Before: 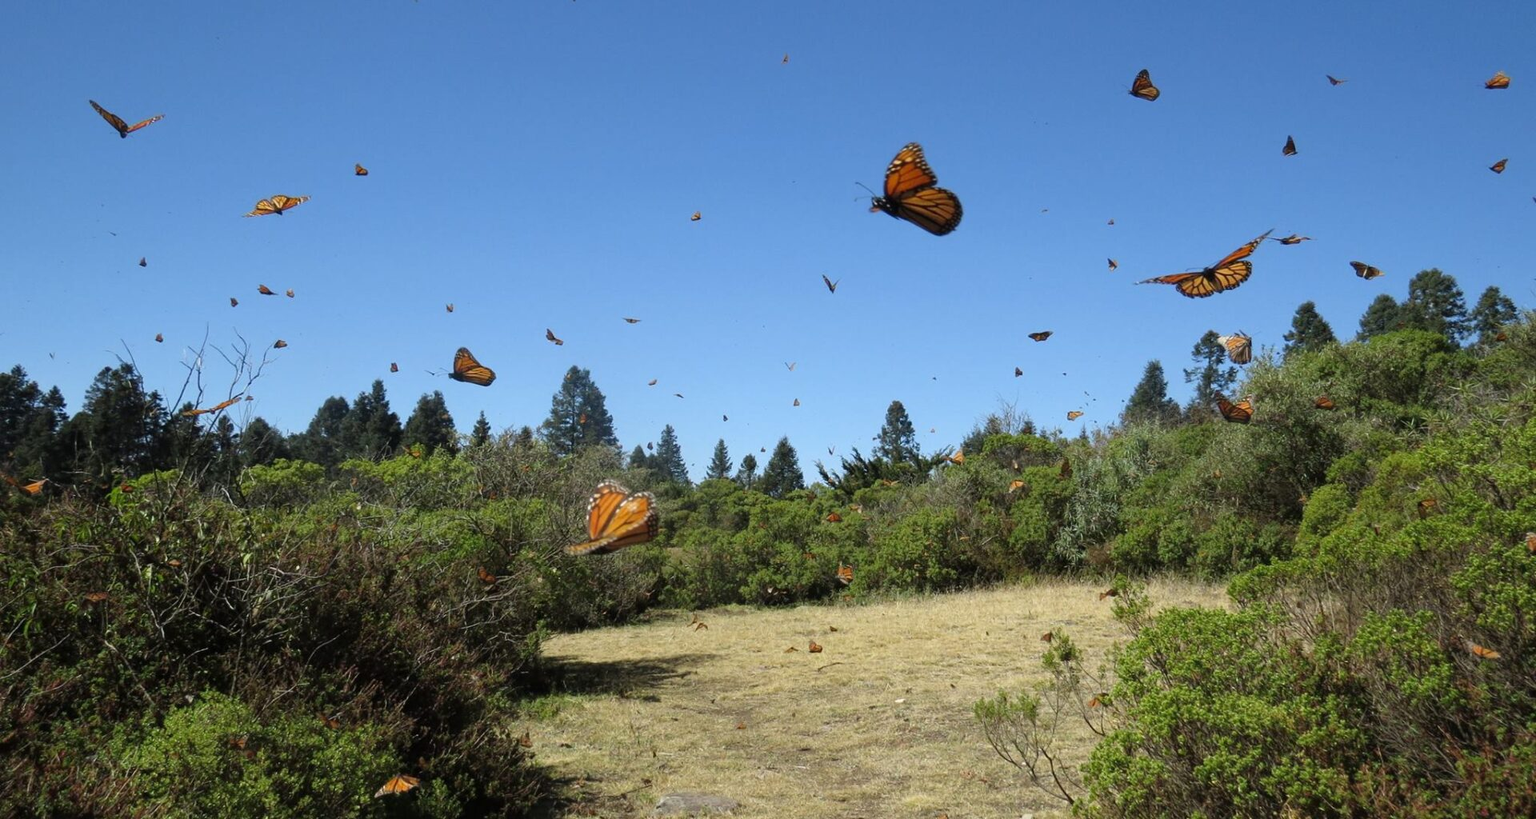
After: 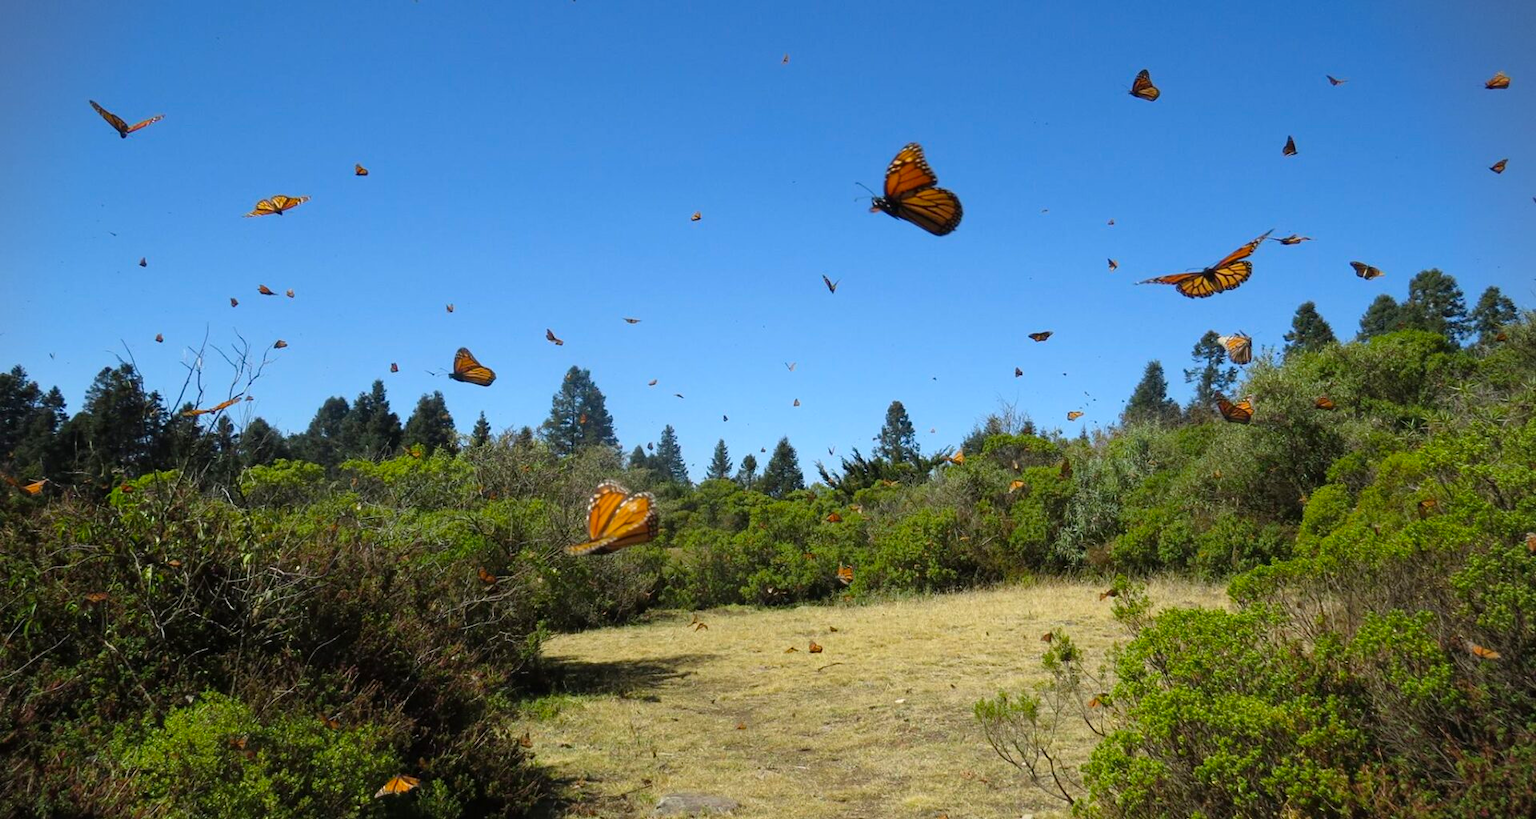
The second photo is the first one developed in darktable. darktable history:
vignetting: fall-off start 92.6%, brightness -0.52, saturation -0.51, center (-0.012, 0)
color balance rgb: perceptual saturation grading › global saturation 20%, global vibrance 20%
